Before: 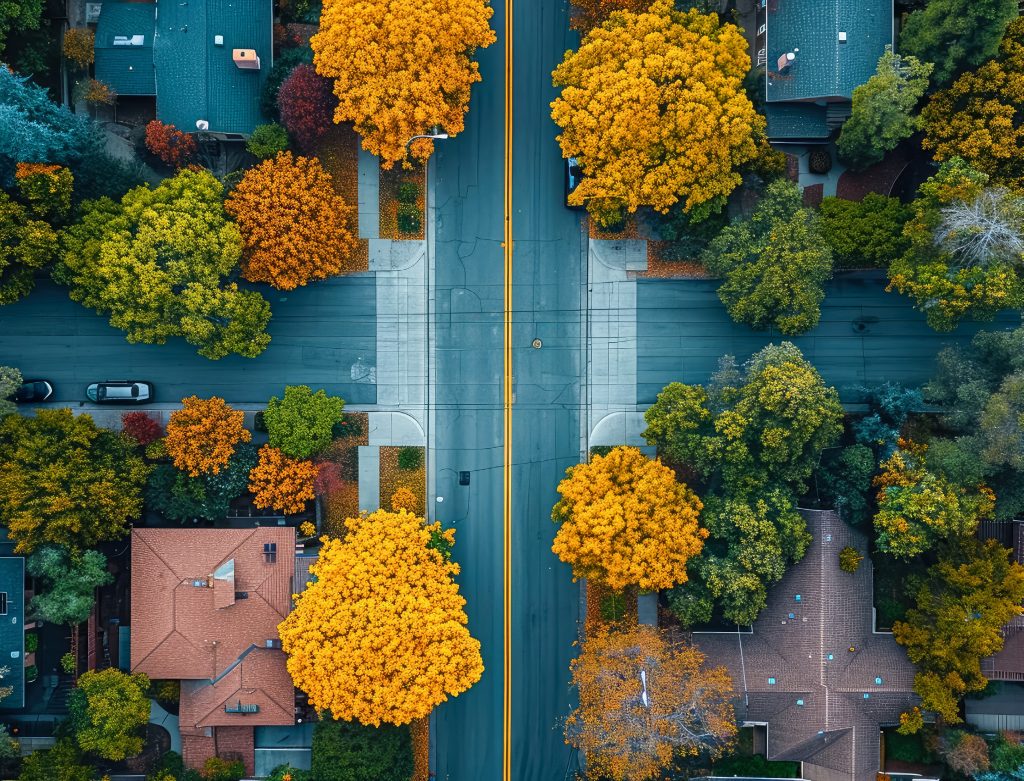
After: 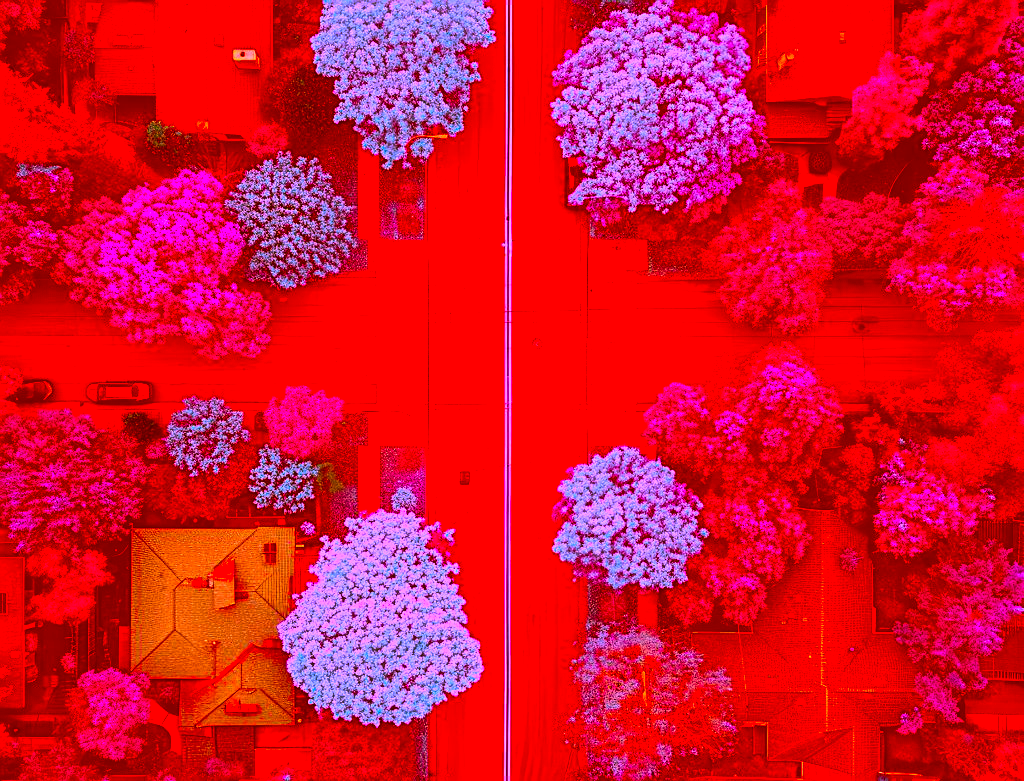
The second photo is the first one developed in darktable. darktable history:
sharpen: on, module defaults
color correction: highlights a* -39.01, highlights b* -39.3, shadows a* -39.9, shadows b* -39.84, saturation -2.99
